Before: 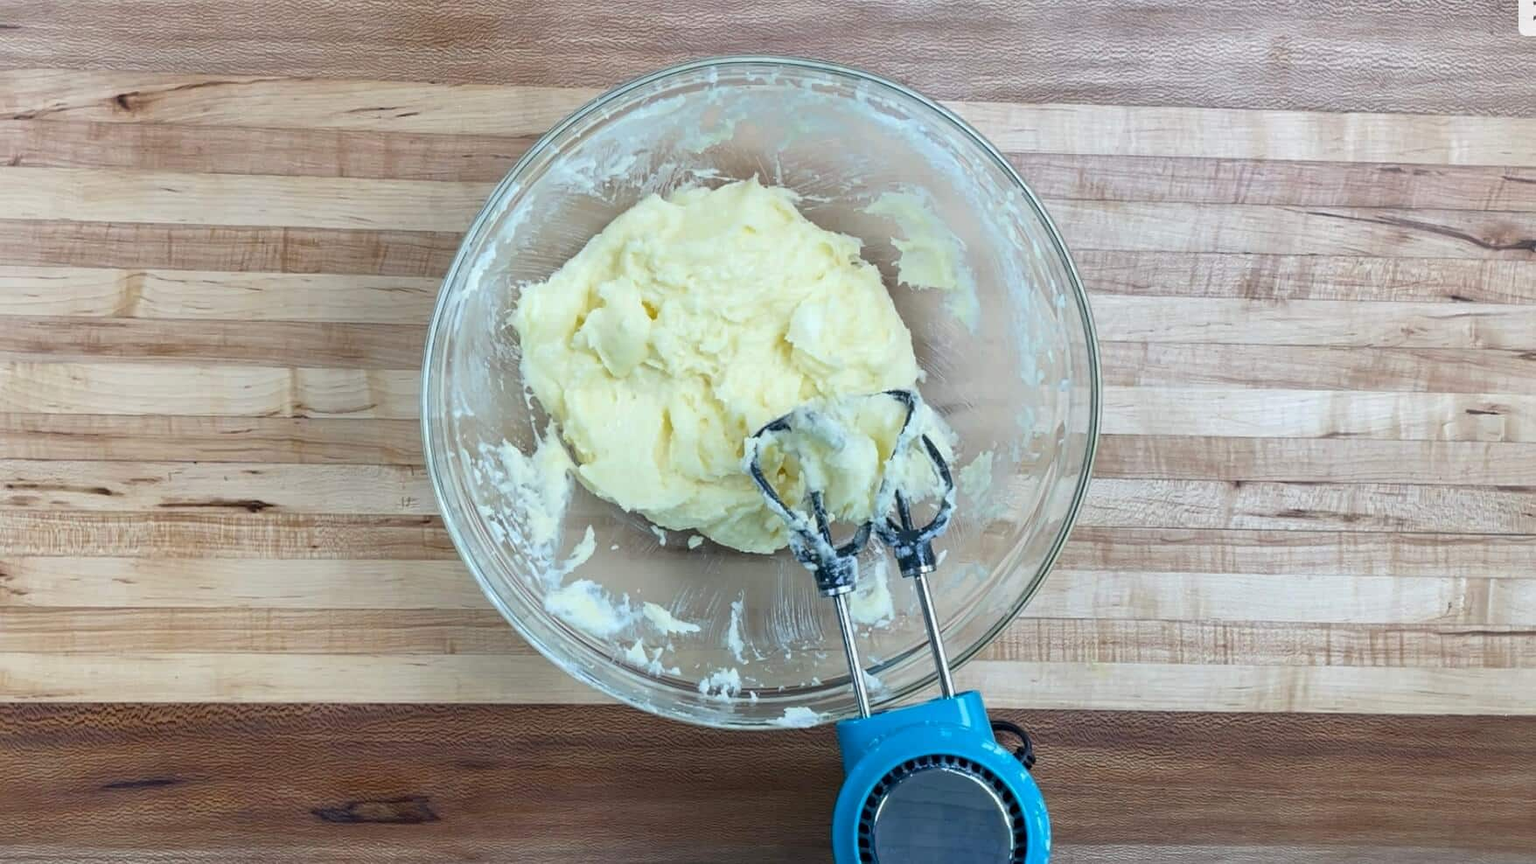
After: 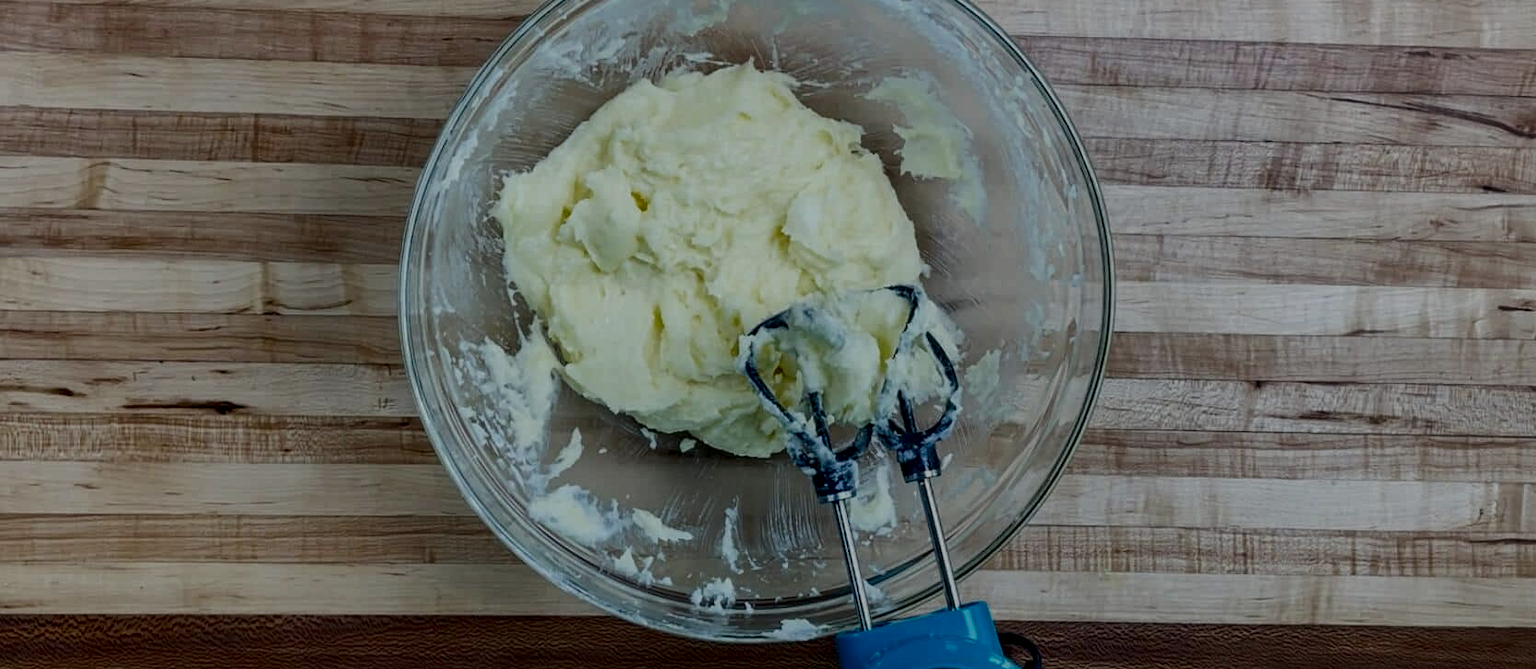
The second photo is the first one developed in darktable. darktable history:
local contrast: on, module defaults
filmic rgb: black relative exposure -7.65 EV, white relative exposure 4.56 EV, threshold 5.98 EV, hardness 3.61, iterations of high-quality reconstruction 0, enable highlight reconstruction true
contrast brightness saturation: brightness -0.506
crop and rotate: left 2.788%, top 13.815%, right 2.133%, bottom 12.595%
